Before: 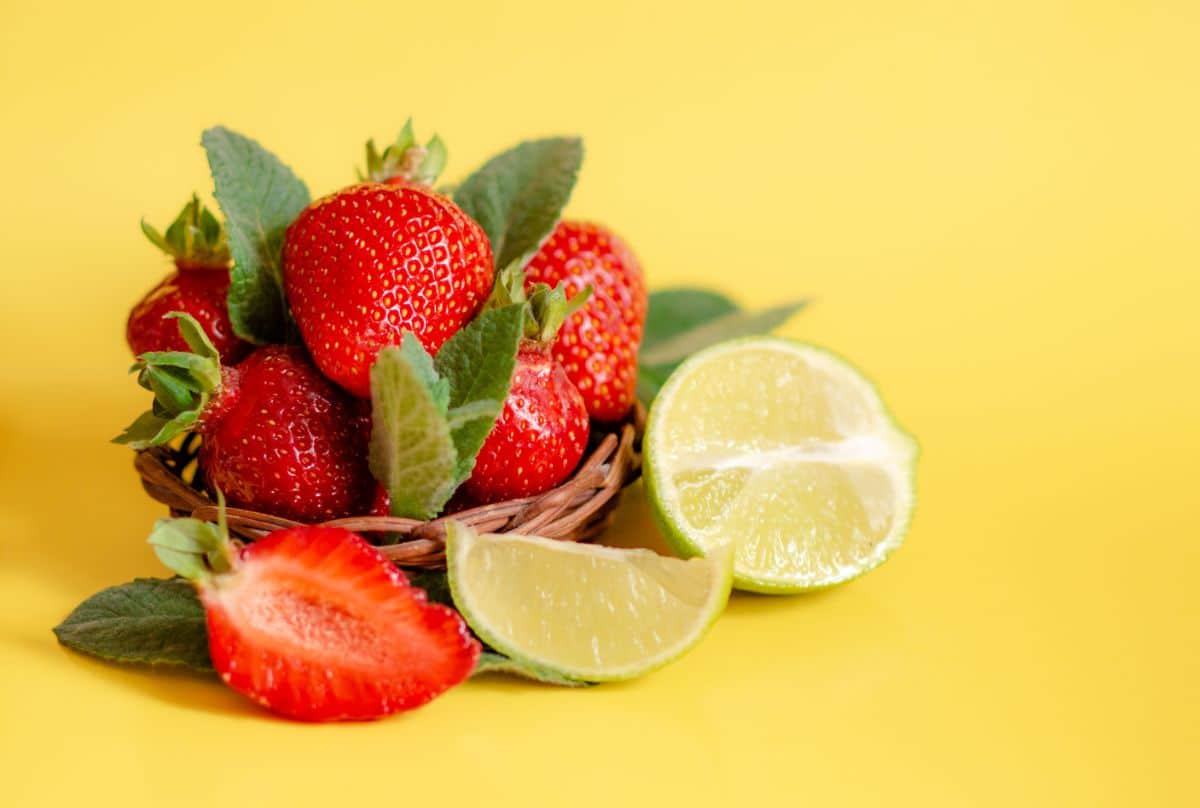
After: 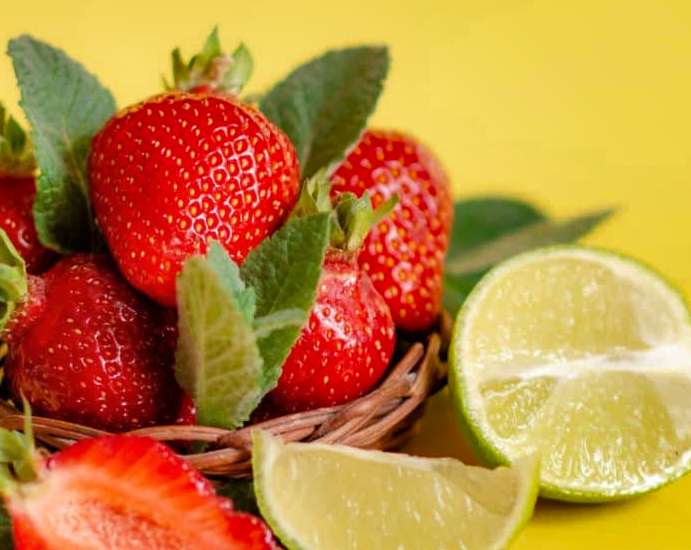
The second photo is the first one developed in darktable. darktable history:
shadows and highlights: shadows 39.51, highlights -54.51, low approximation 0.01, soften with gaussian
crop: left 16.185%, top 11.308%, right 26.213%, bottom 20.561%
